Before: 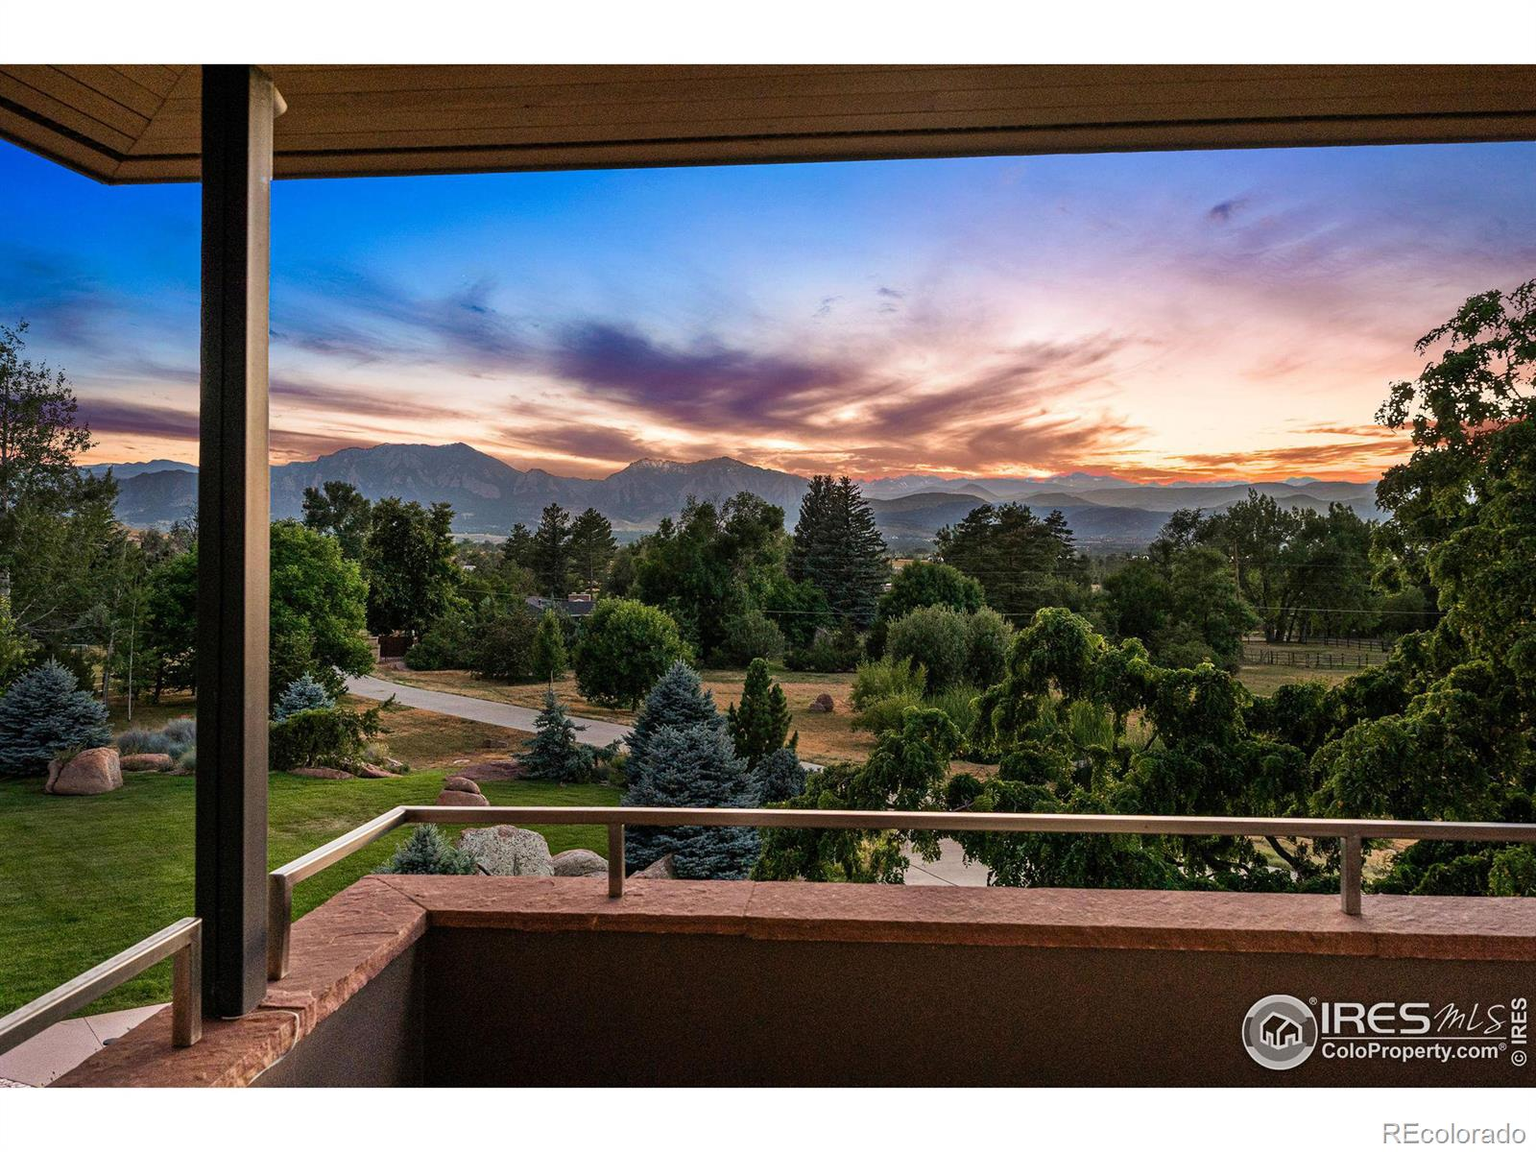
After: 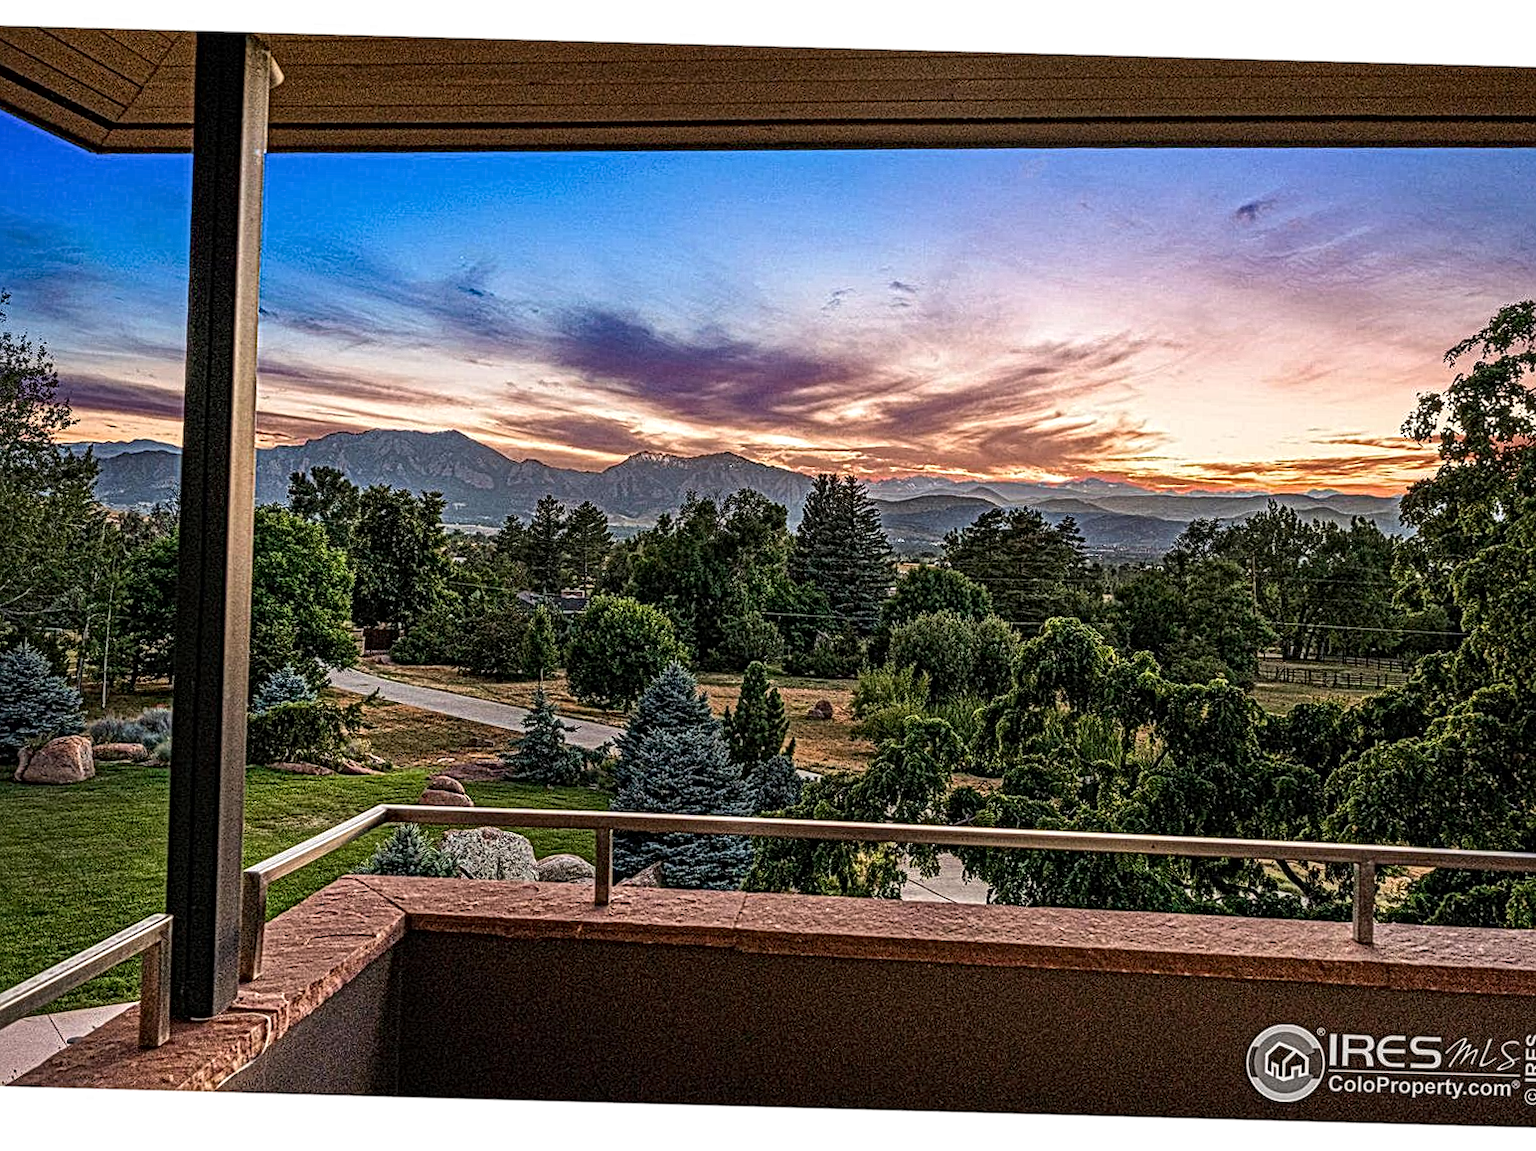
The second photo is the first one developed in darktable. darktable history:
local contrast: mode bilateral grid, contrast 21, coarseness 3, detail 298%, midtone range 0.2
crop and rotate: angle -1.54°
